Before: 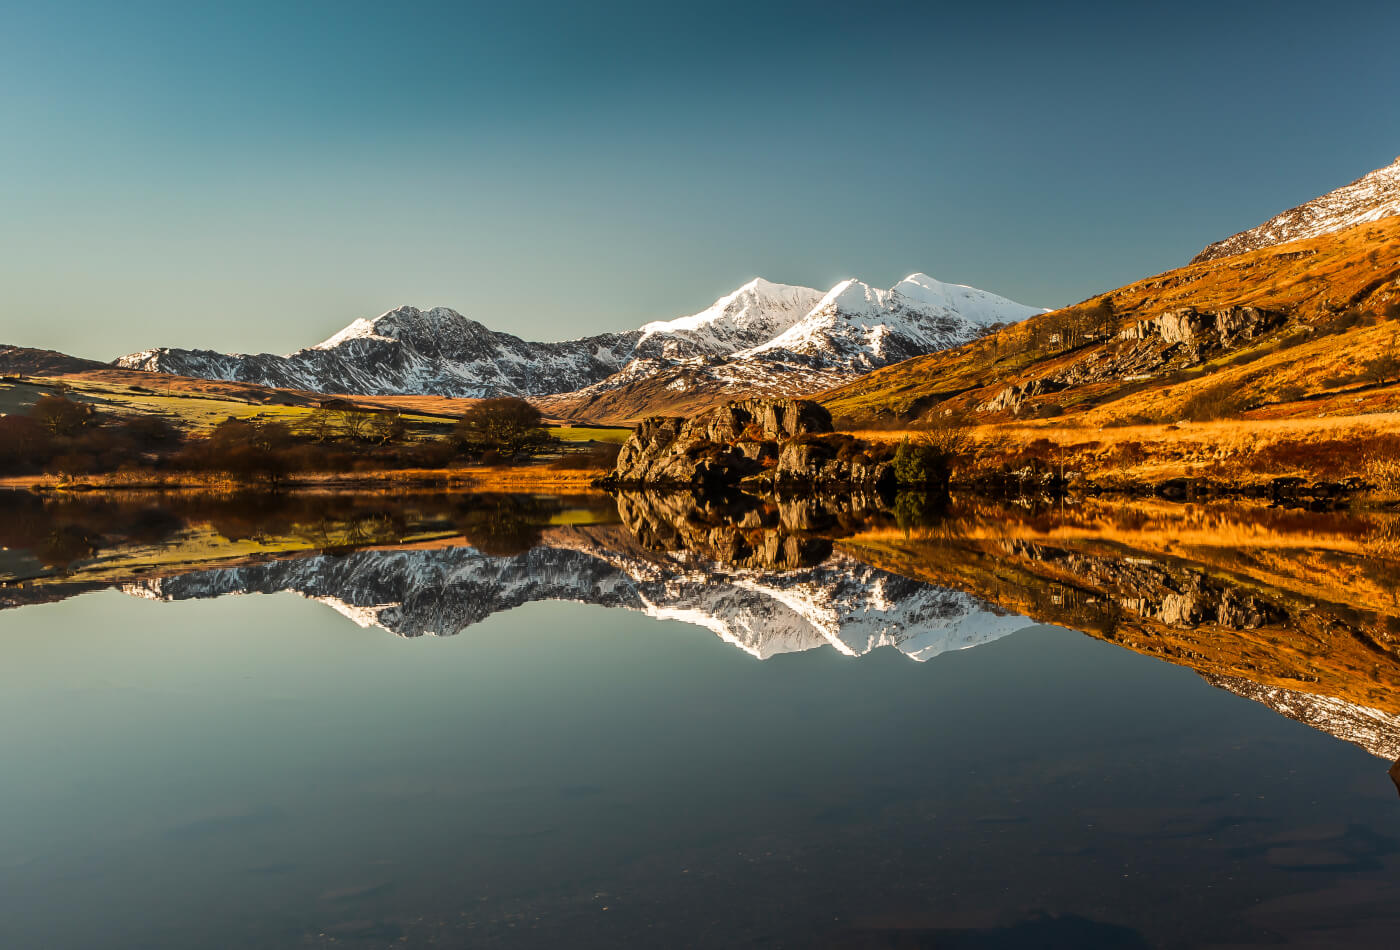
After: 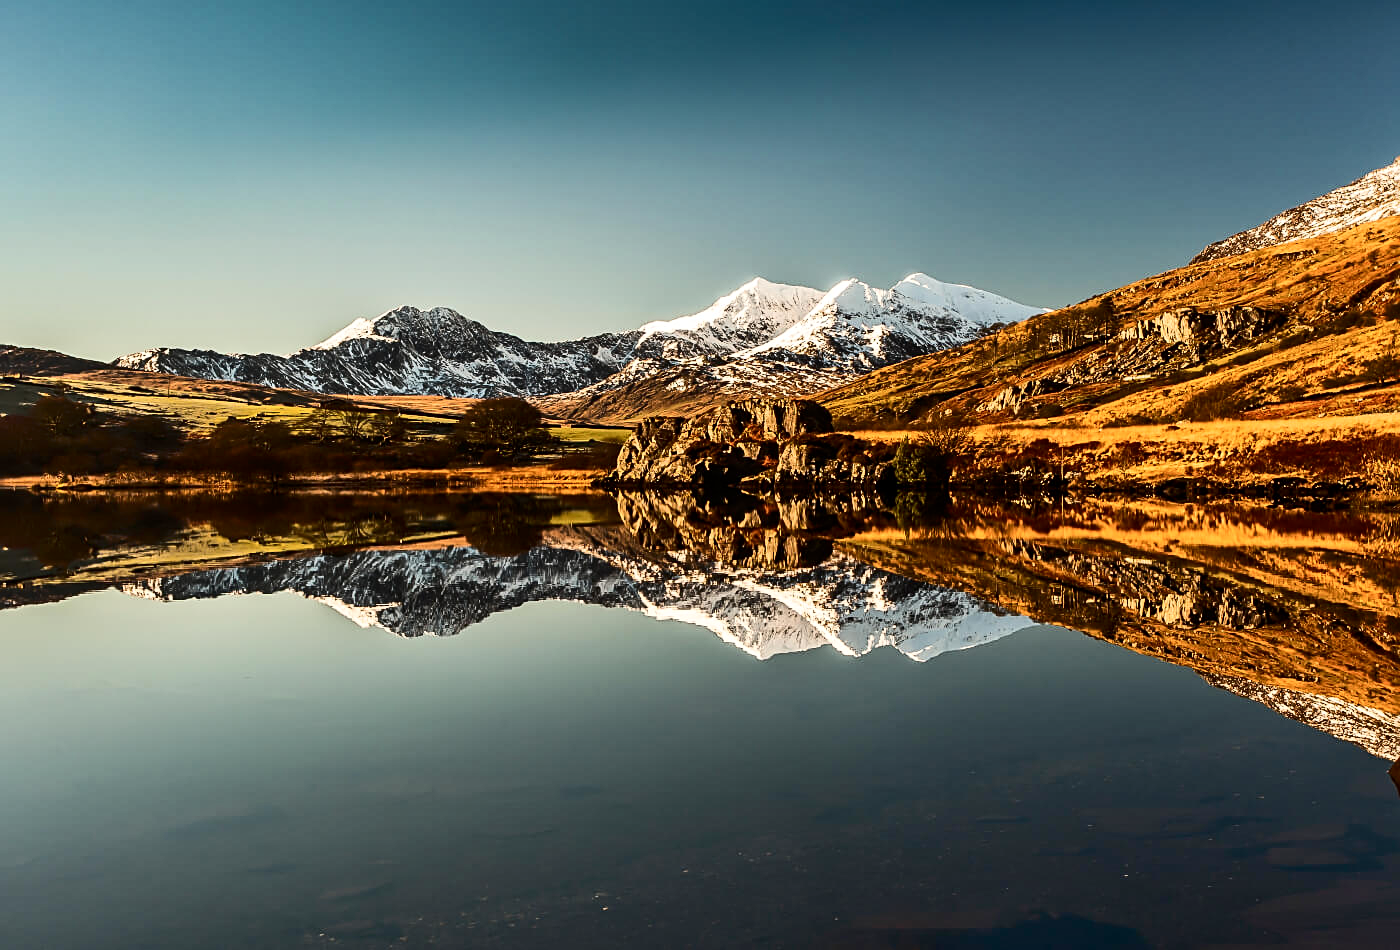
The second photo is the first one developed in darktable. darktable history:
shadows and highlights: low approximation 0.01, soften with gaussian
contrast brightness saturation: contrast 0.28
sharpen: on, module defaults
